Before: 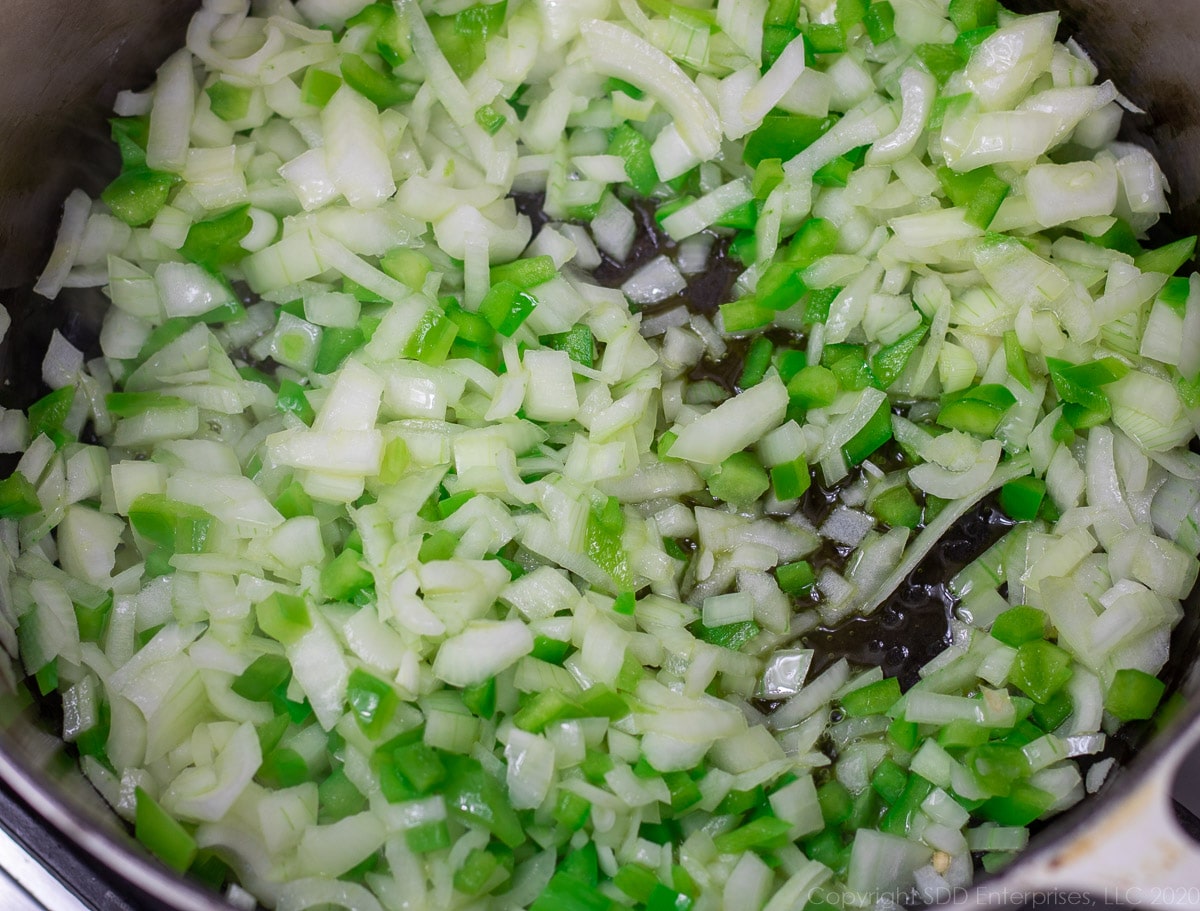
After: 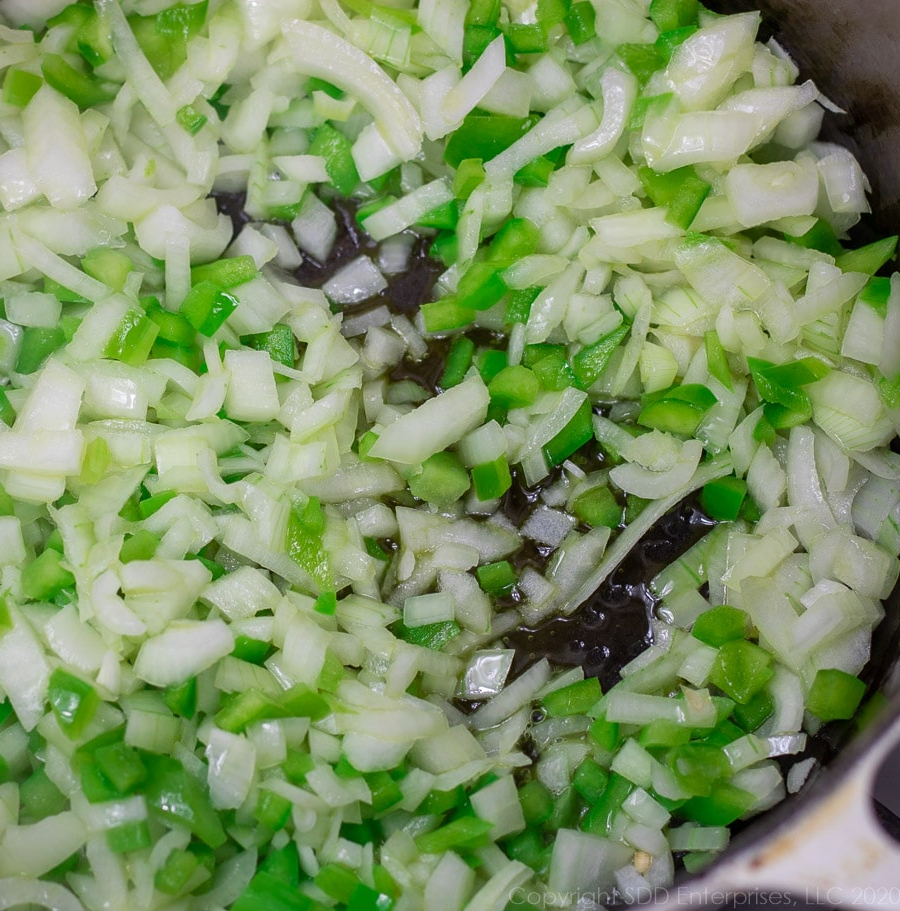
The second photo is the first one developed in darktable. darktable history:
crop and rotate: left 24.983%
